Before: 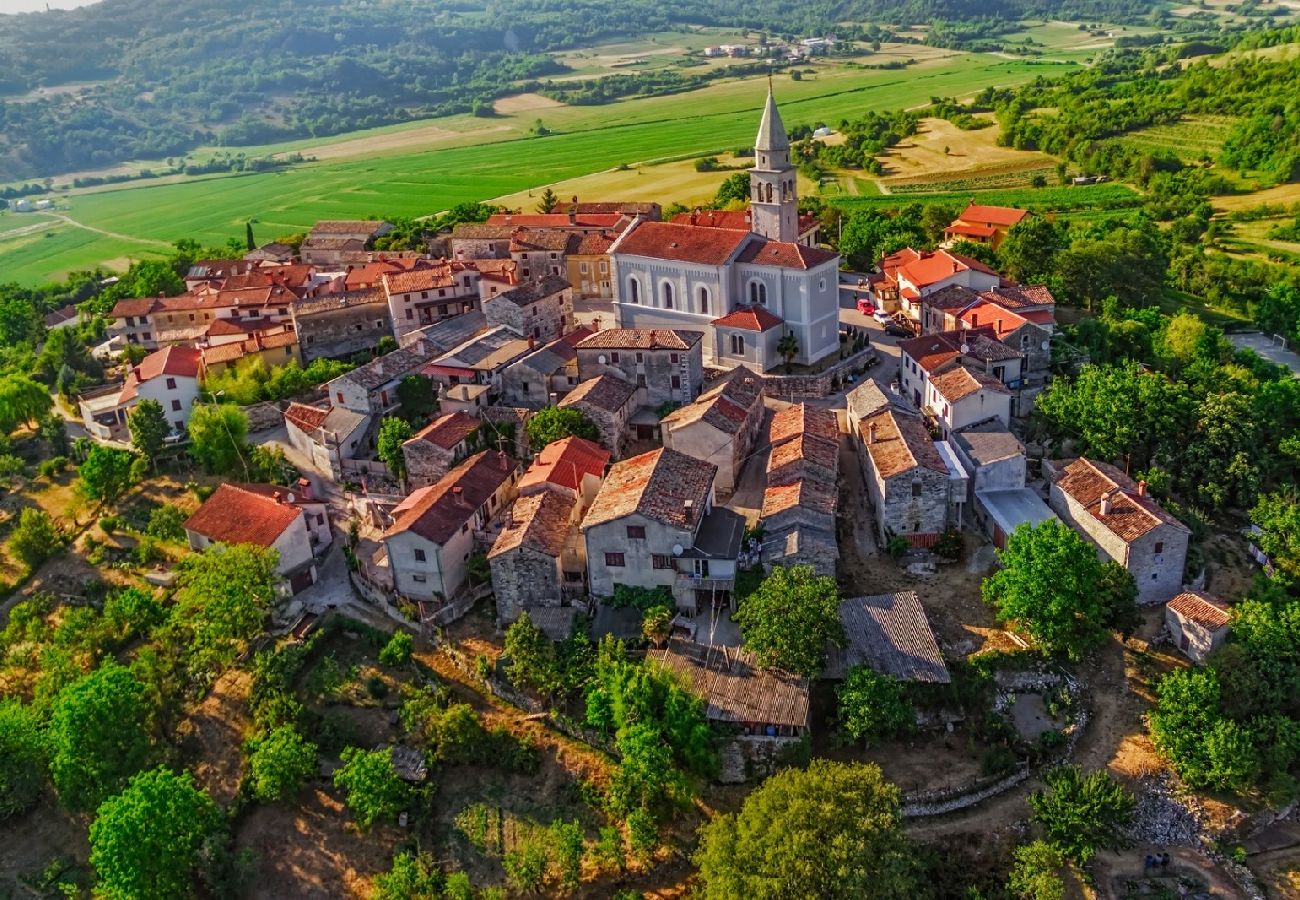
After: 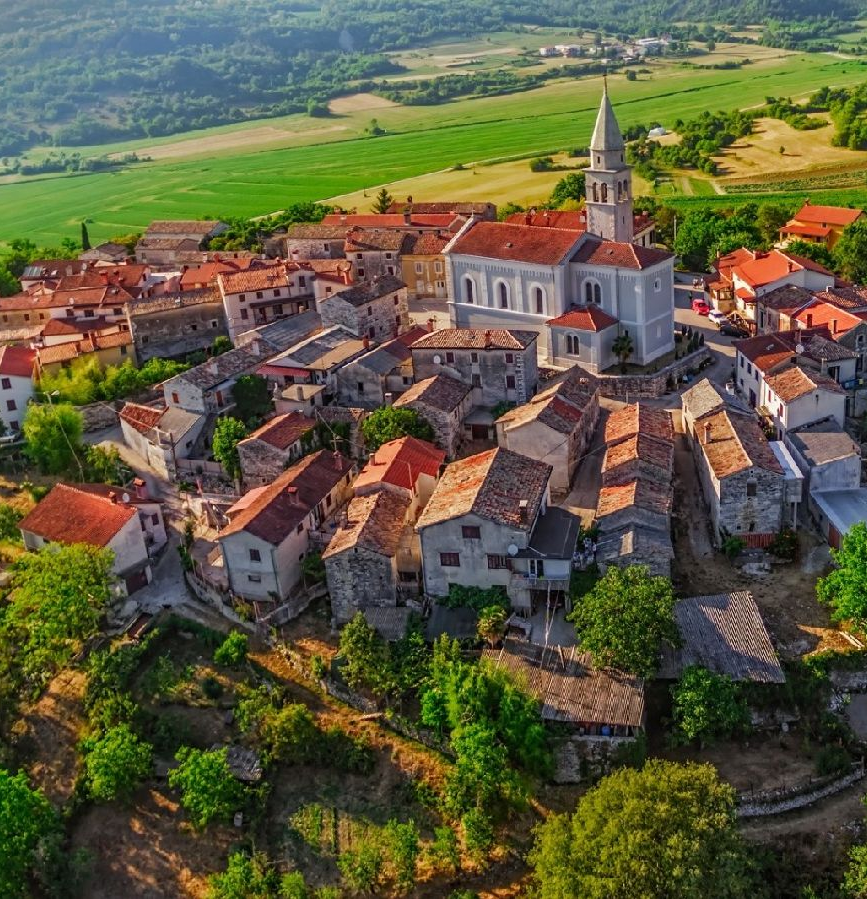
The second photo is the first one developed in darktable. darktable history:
crop and rotate: left 12.713%, right 20.54%
